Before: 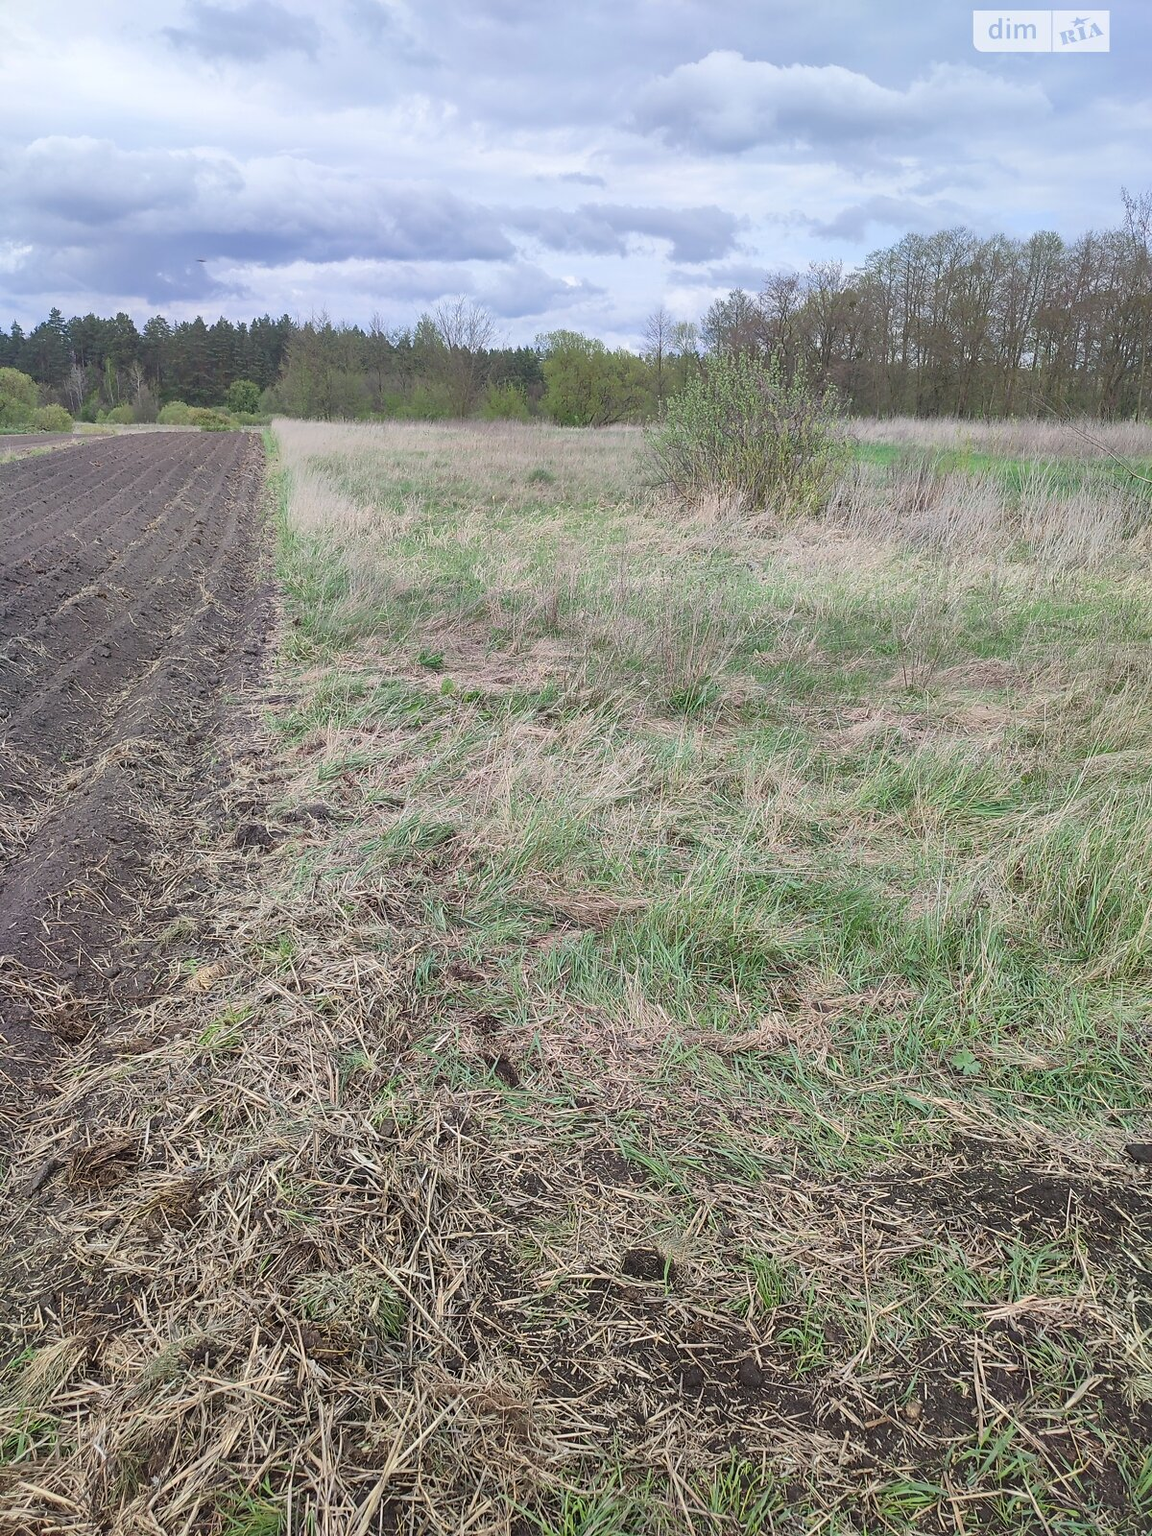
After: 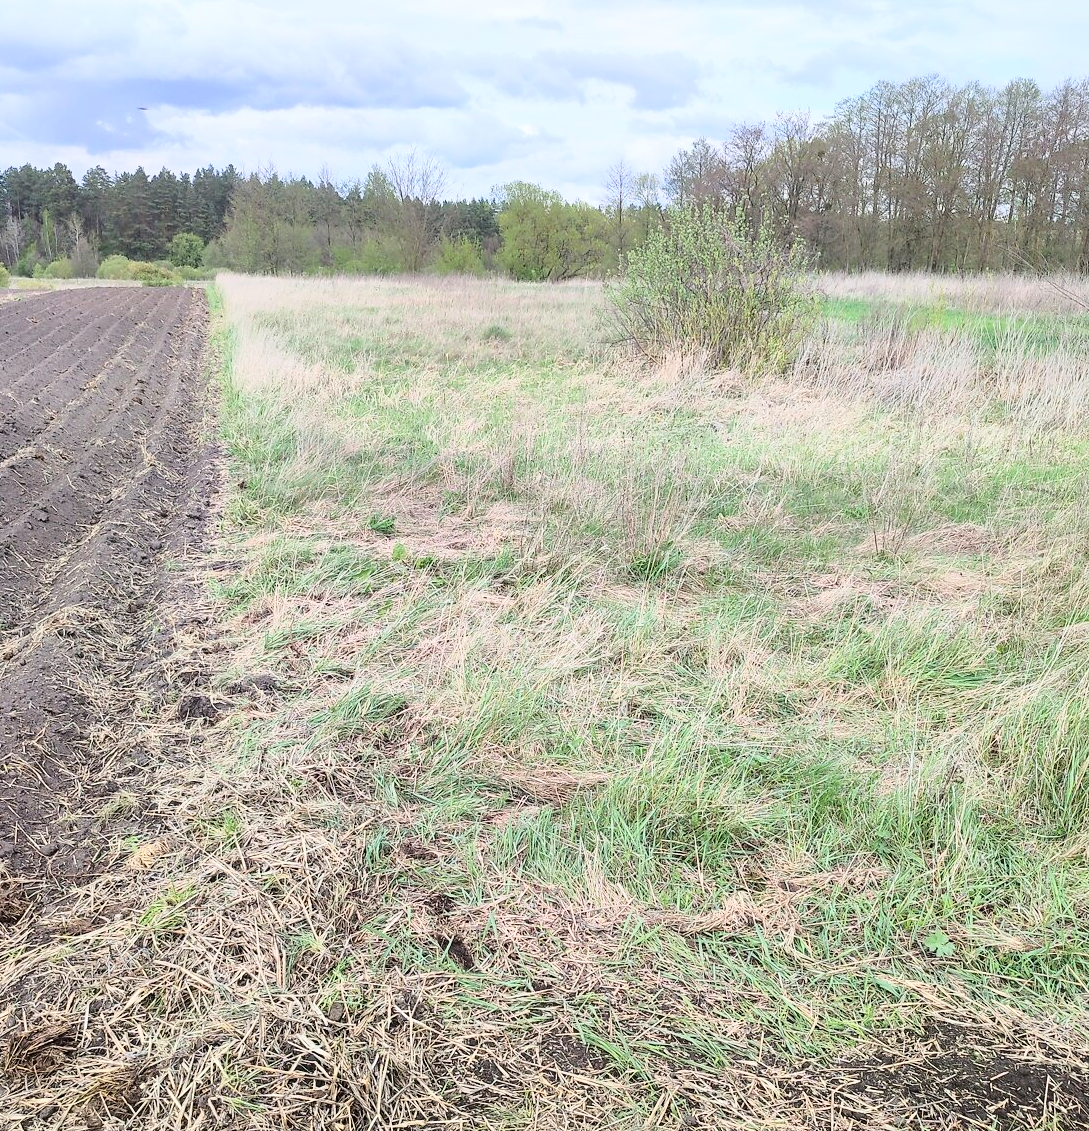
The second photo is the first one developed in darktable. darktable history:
exposure: black level correction 0.001, compensate exposure bias true, compensate highlight preservation false
crop: left 5.66%, top 10.218%, right 3.576%, bottom 19.076%
base curve: curves: ch0 [(0, 0) (0.028, 0.03) (0.121, 0.232) (0.46, 0.748) (0.859, 0.968) (1, 1)]
